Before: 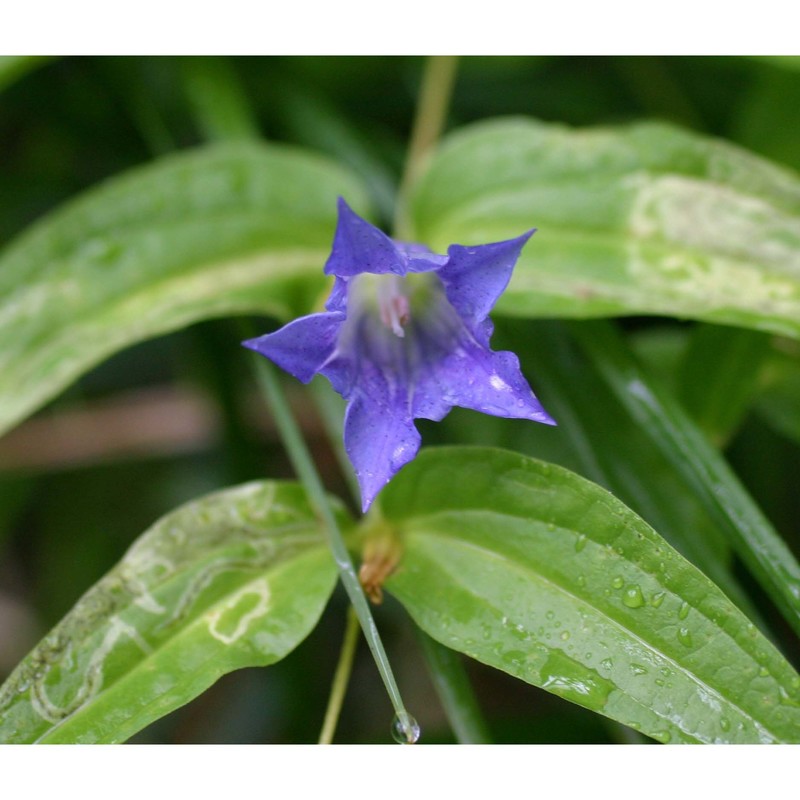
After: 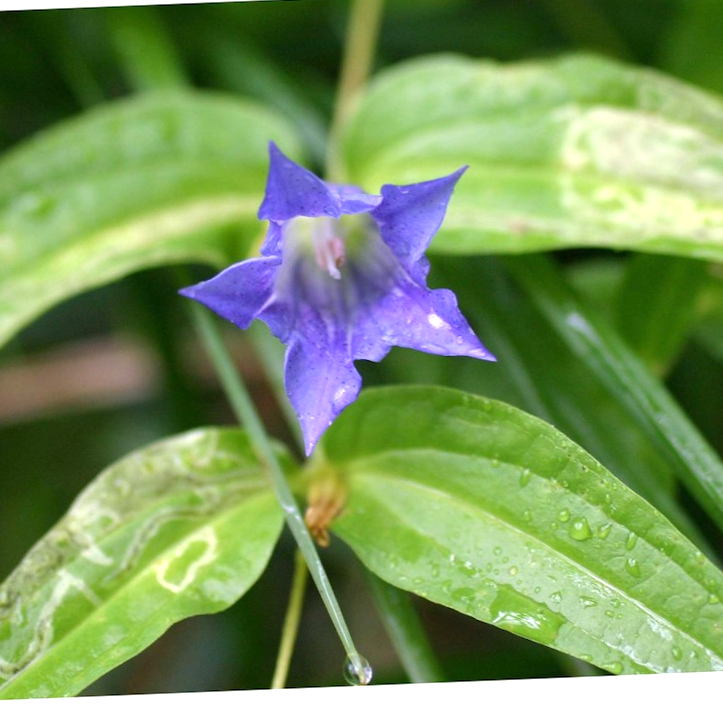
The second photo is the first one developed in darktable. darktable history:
exposure: exposure 0.635 EV, compensate exposure bias true, compensate highlight preservation false
crop and rotate: angle 2.29°, left 6.036%, top 5.679%
